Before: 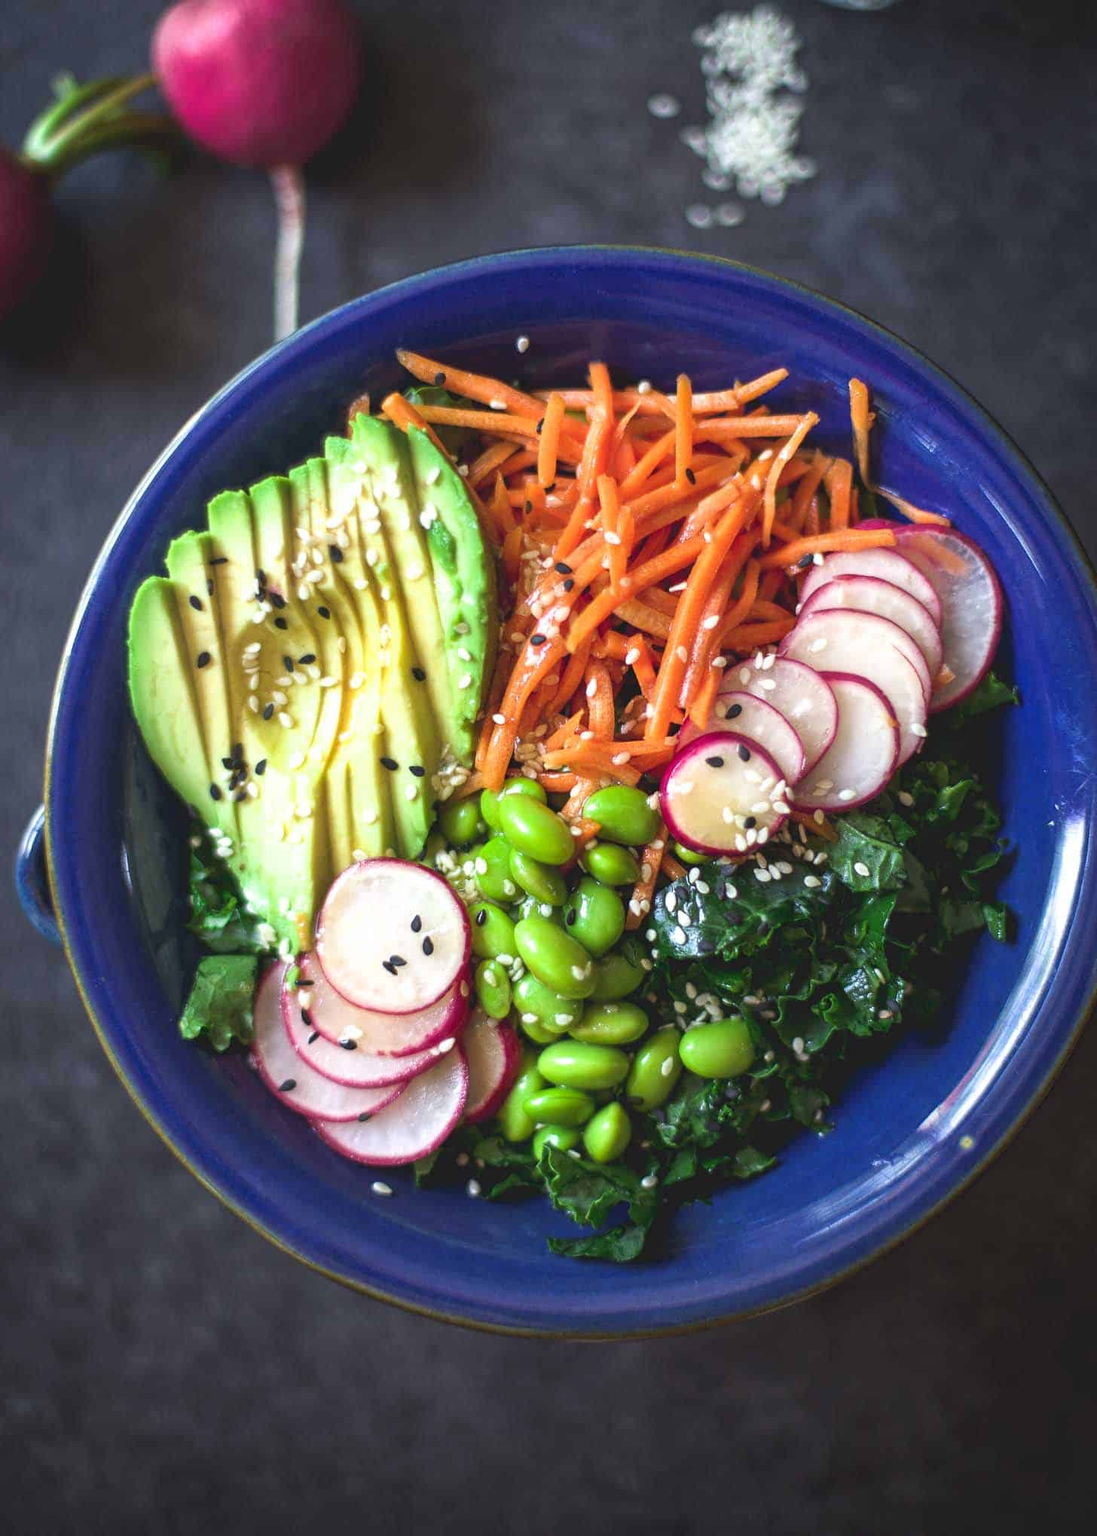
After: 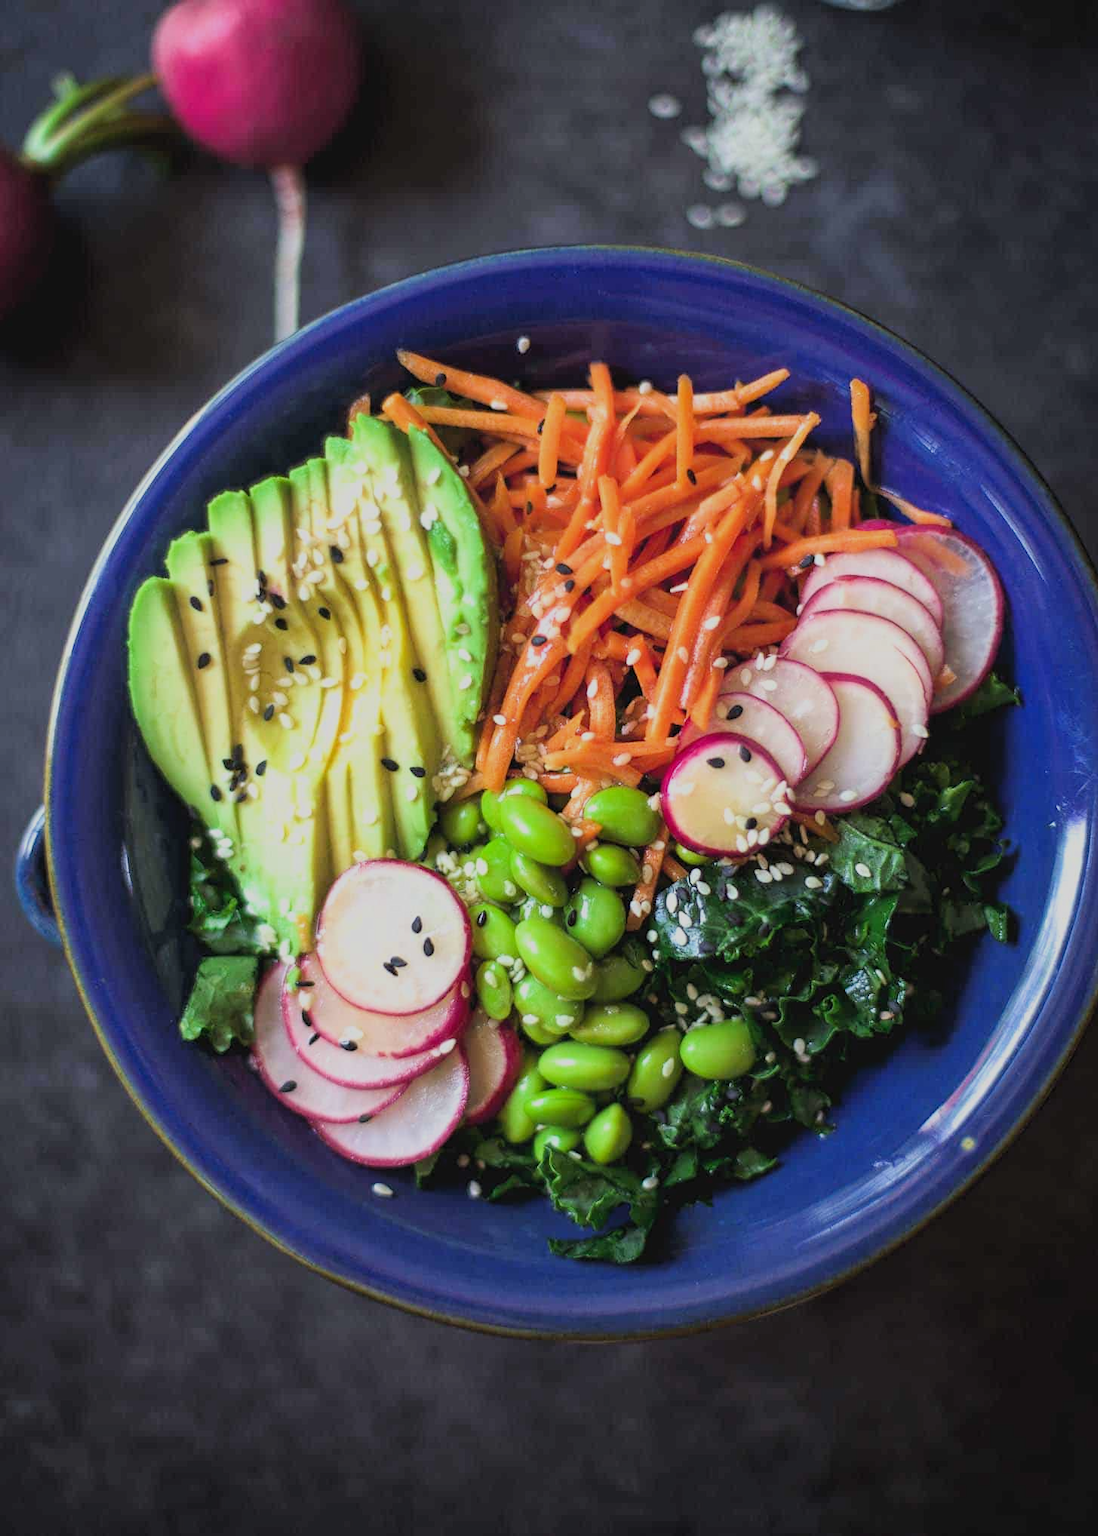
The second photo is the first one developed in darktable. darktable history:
filmic rgb: black relative exposure -7.65 EV, white relative exposure 4.56 EV, hardness 3.61, color science v6 (2022)
crop: bottom 0.071%
